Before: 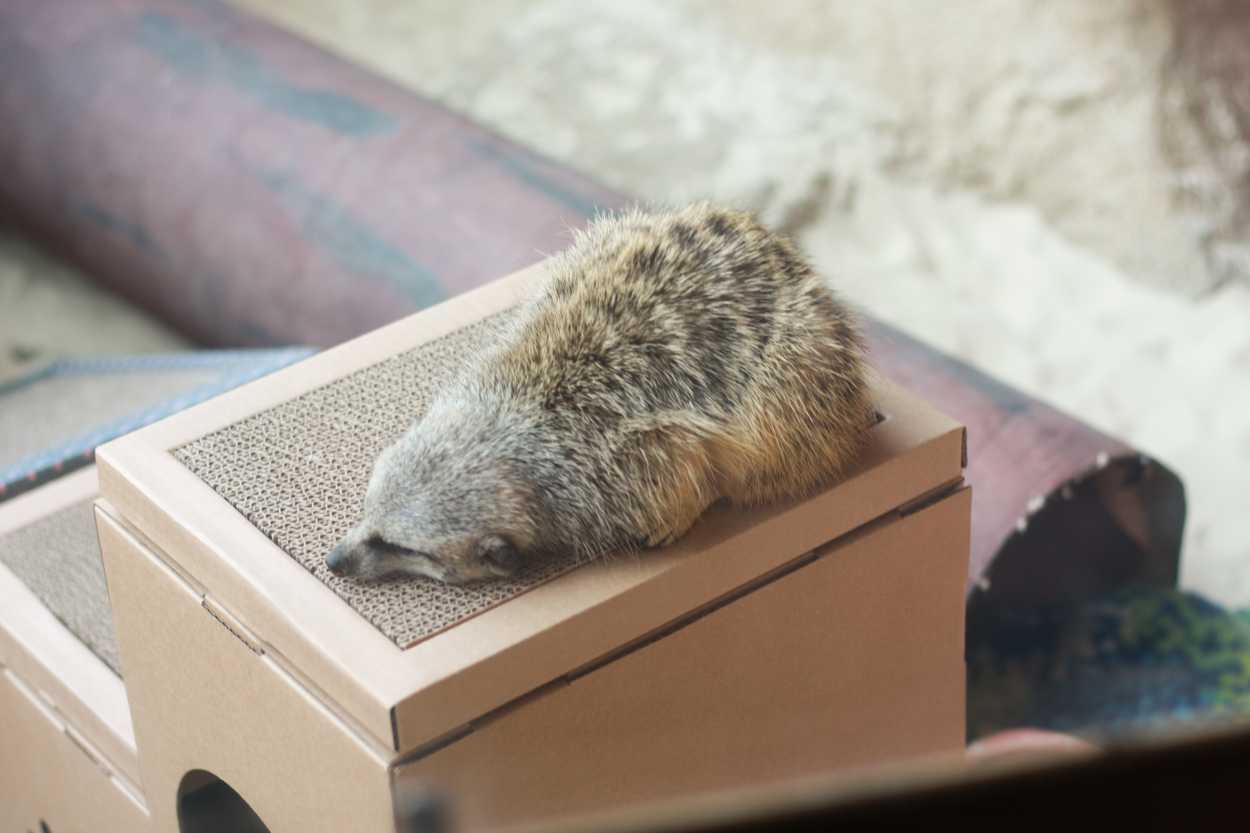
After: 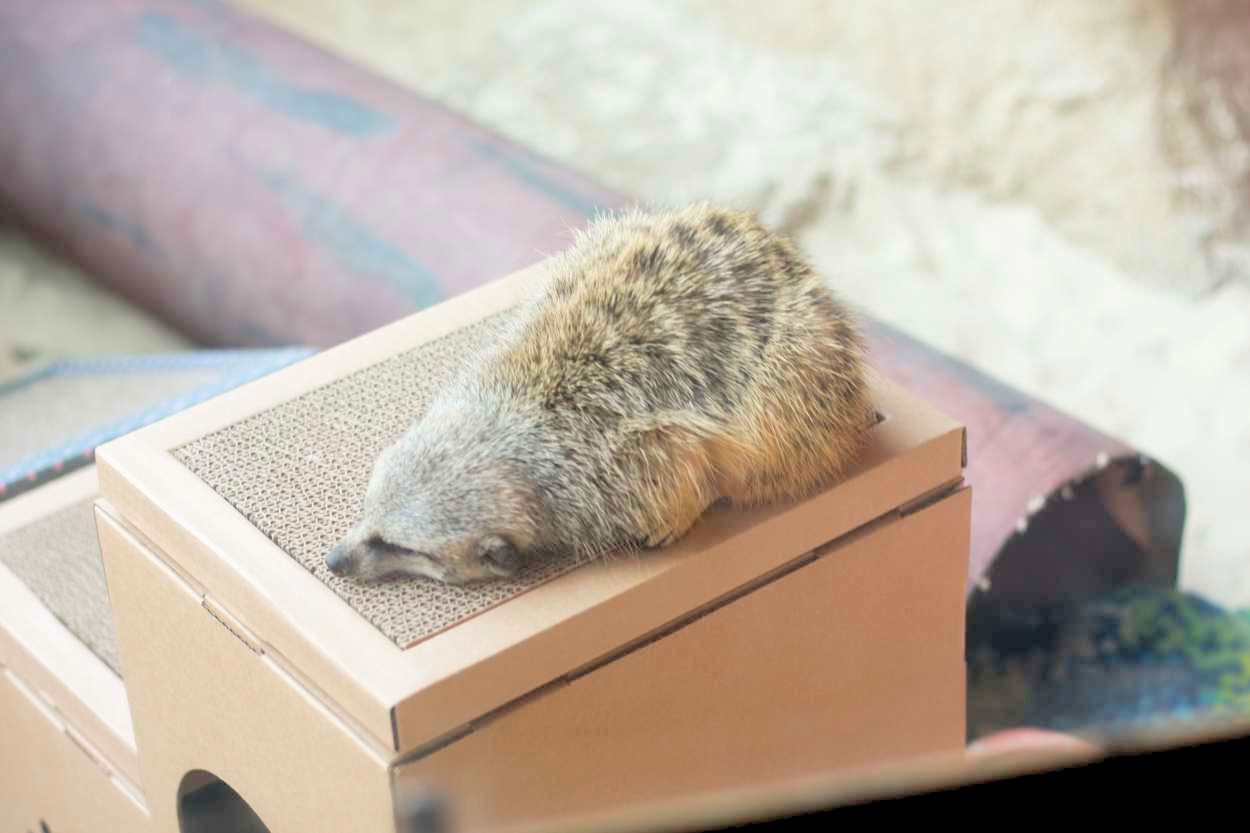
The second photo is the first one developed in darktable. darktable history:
levels: levels [0.093, 0.434, 0.988]
